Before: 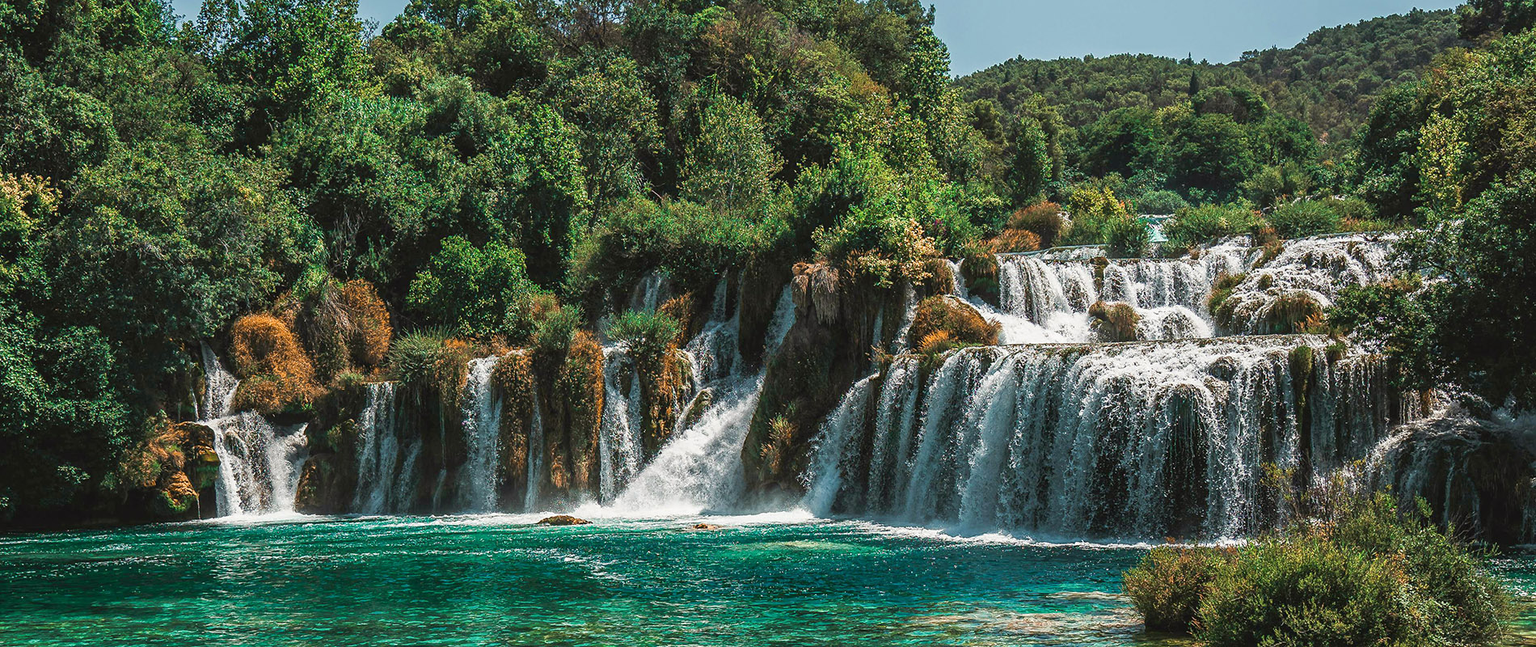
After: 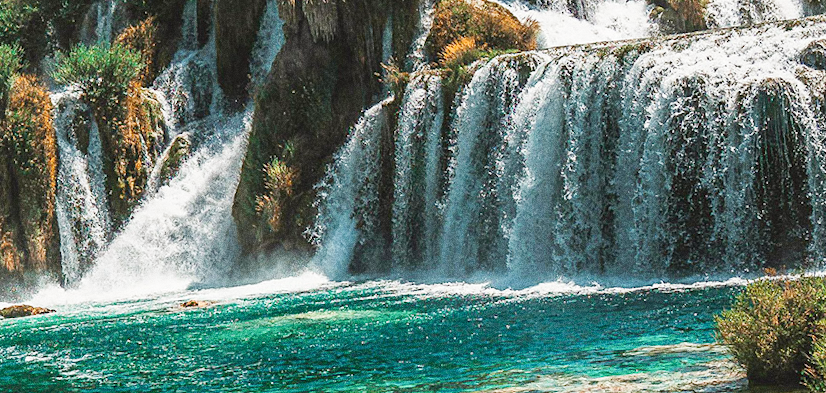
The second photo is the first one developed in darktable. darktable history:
rotate and perspective: rotation -4.86°, automatic cropping off
base curve: curves: ch0 [(0, 0) (0.204, 0.334) (0.55, 0.733) (1, 1)], preserve colors none
crop: left 37.221%, top 45.169%, right 20.63%, bottom 13.777%
grain: coarseness 0.09 ISO, strength 40%
